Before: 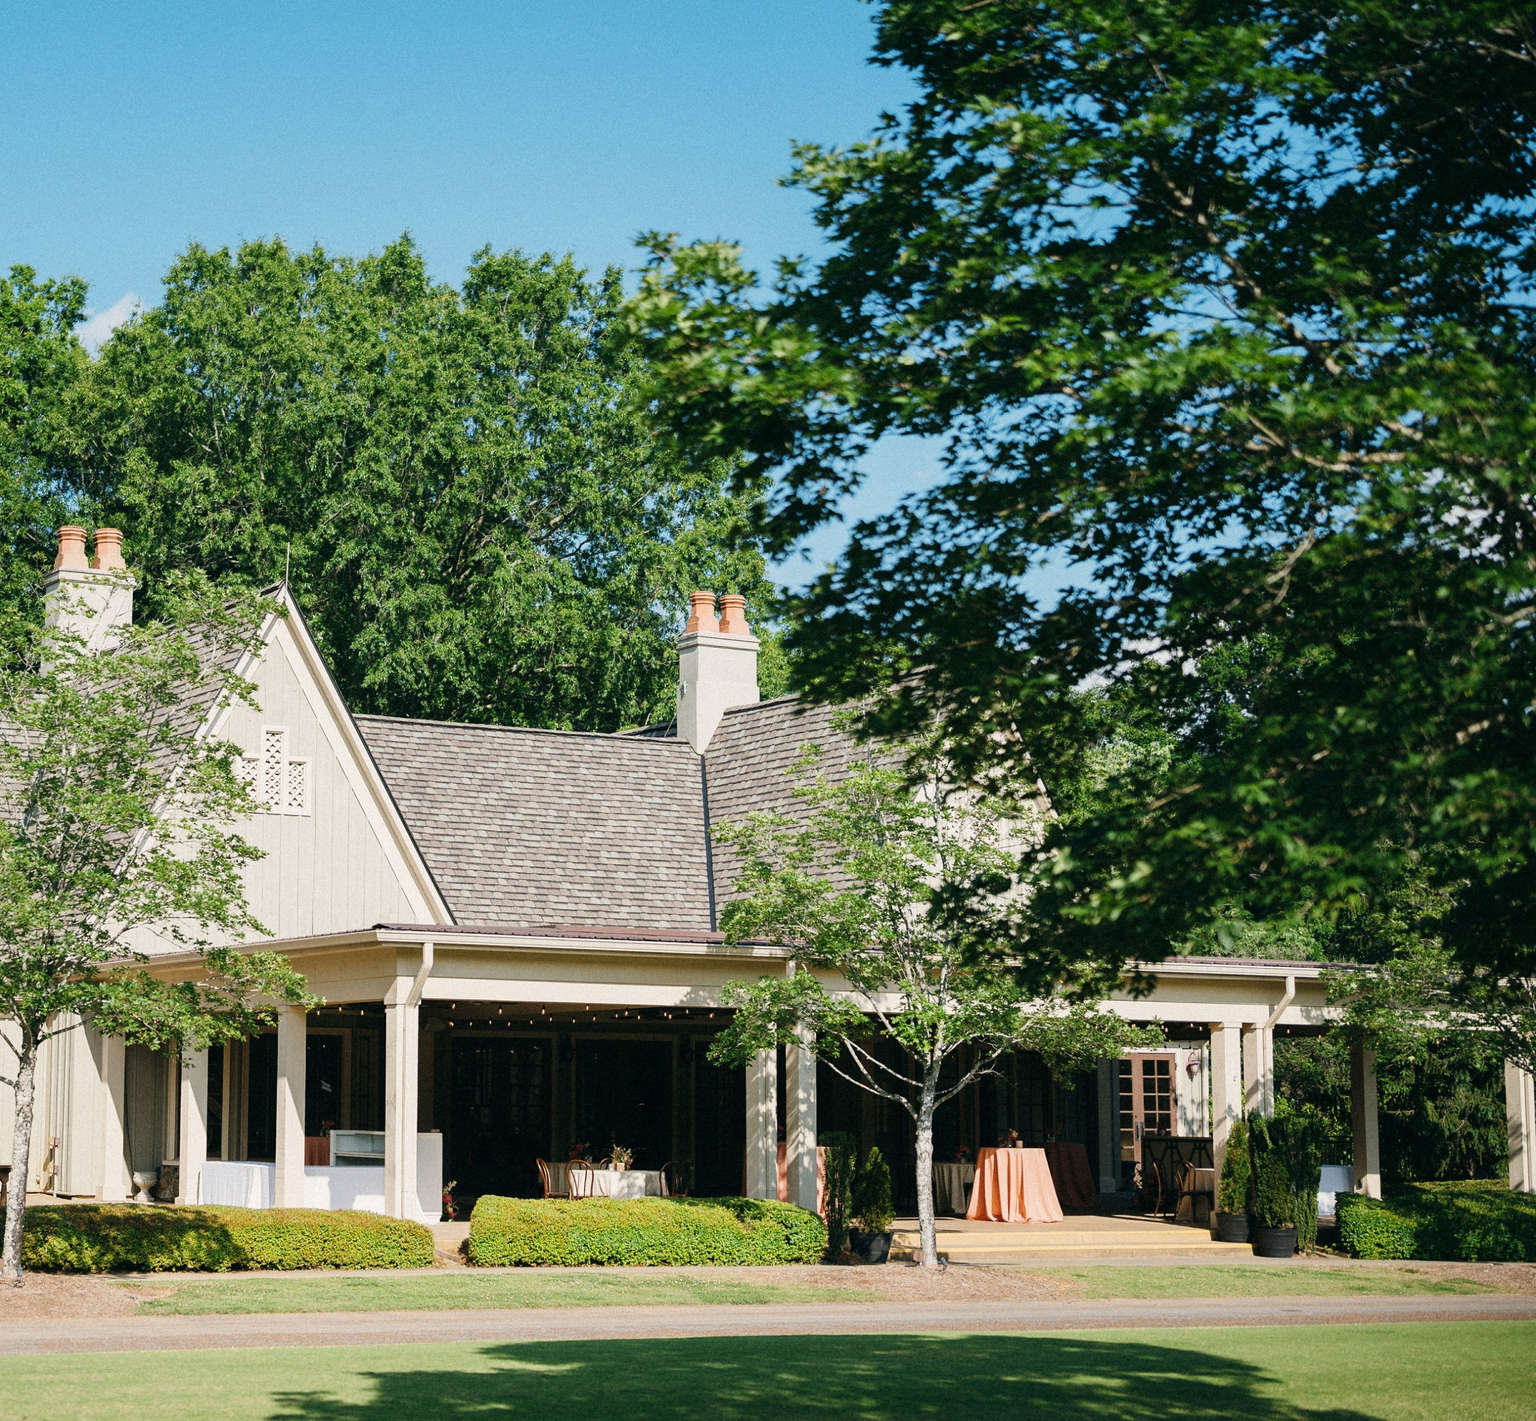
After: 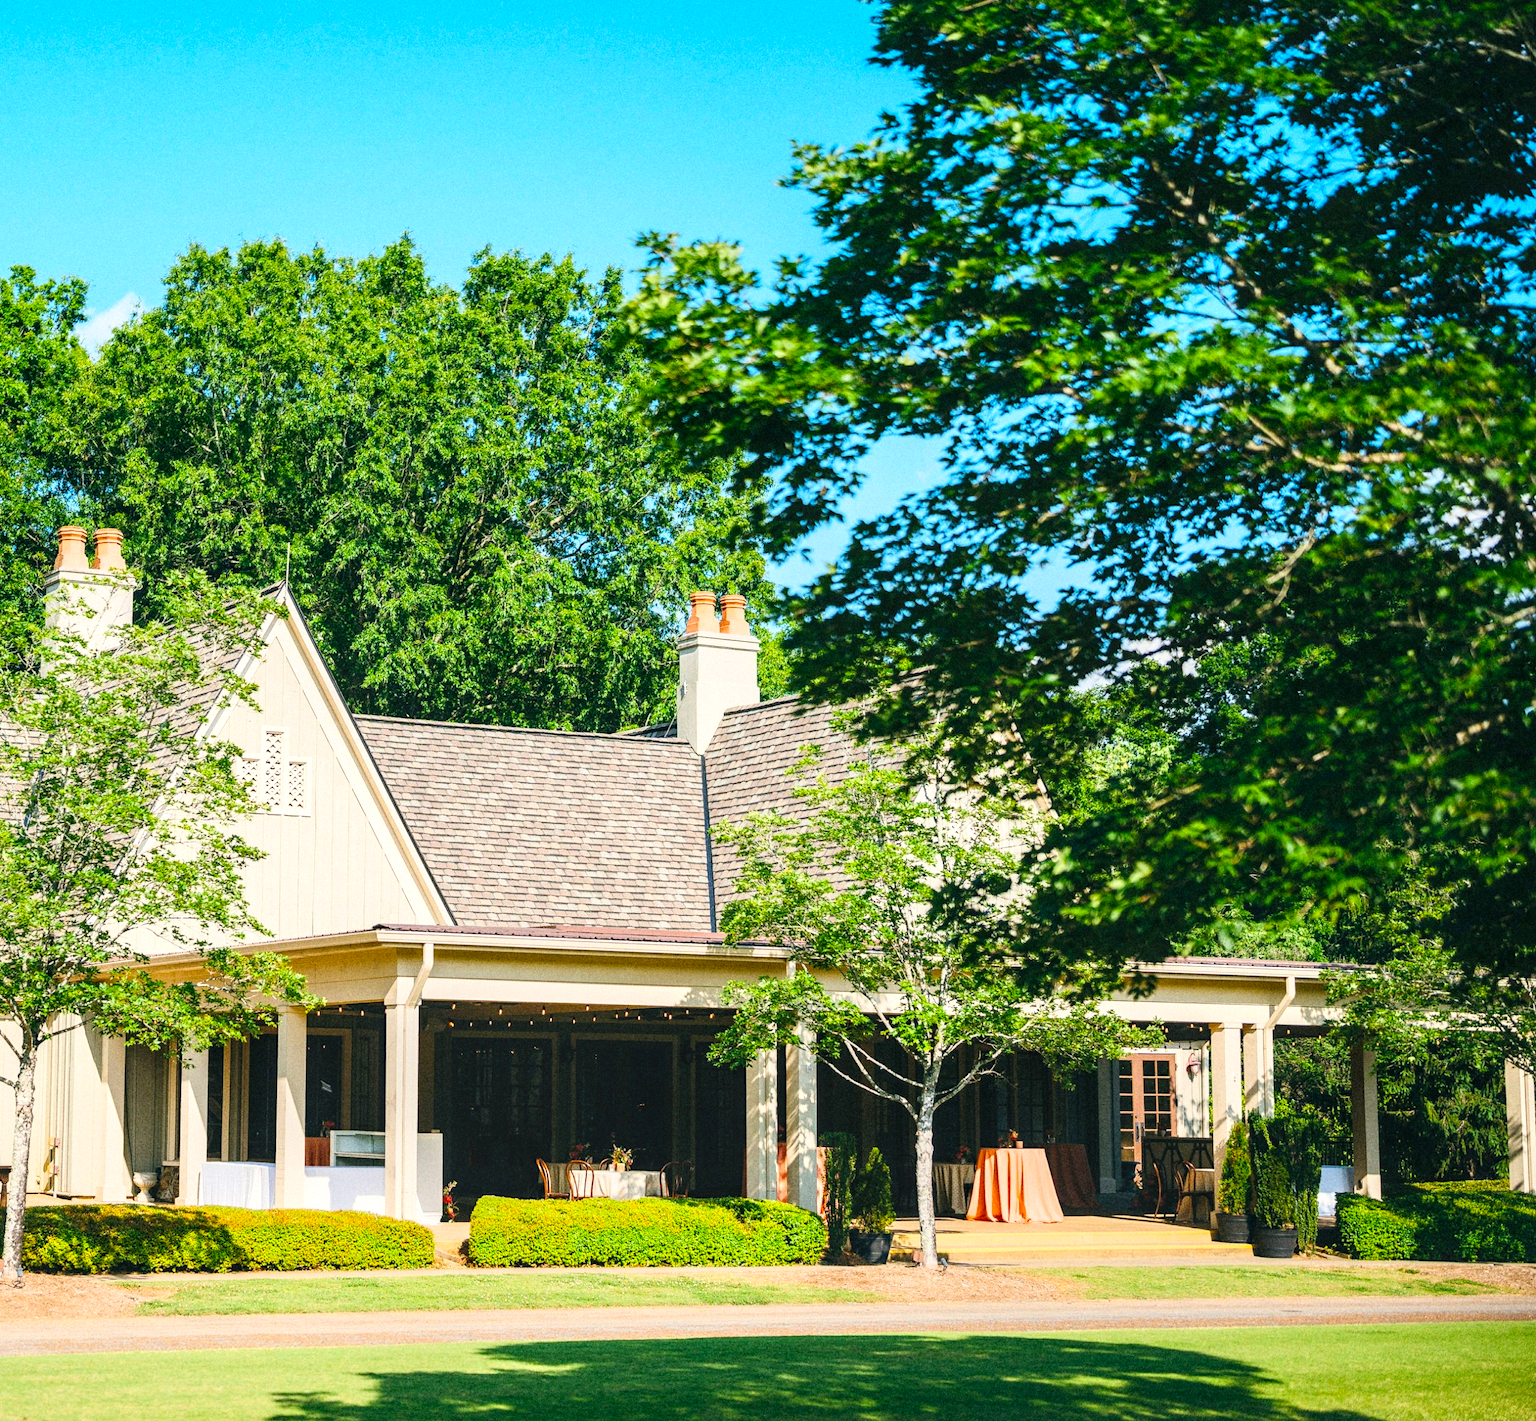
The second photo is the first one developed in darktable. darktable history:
exposure: exposure 0.29 EV, compensate highlight preservation false
color balance rgb: perceptual saturation grading › global saturation 30%, global vibrance 10%
contrast brightness saturation: contrast 0.2, brightness 0.16, saturation 0.22
local contrast: on, module defaults
